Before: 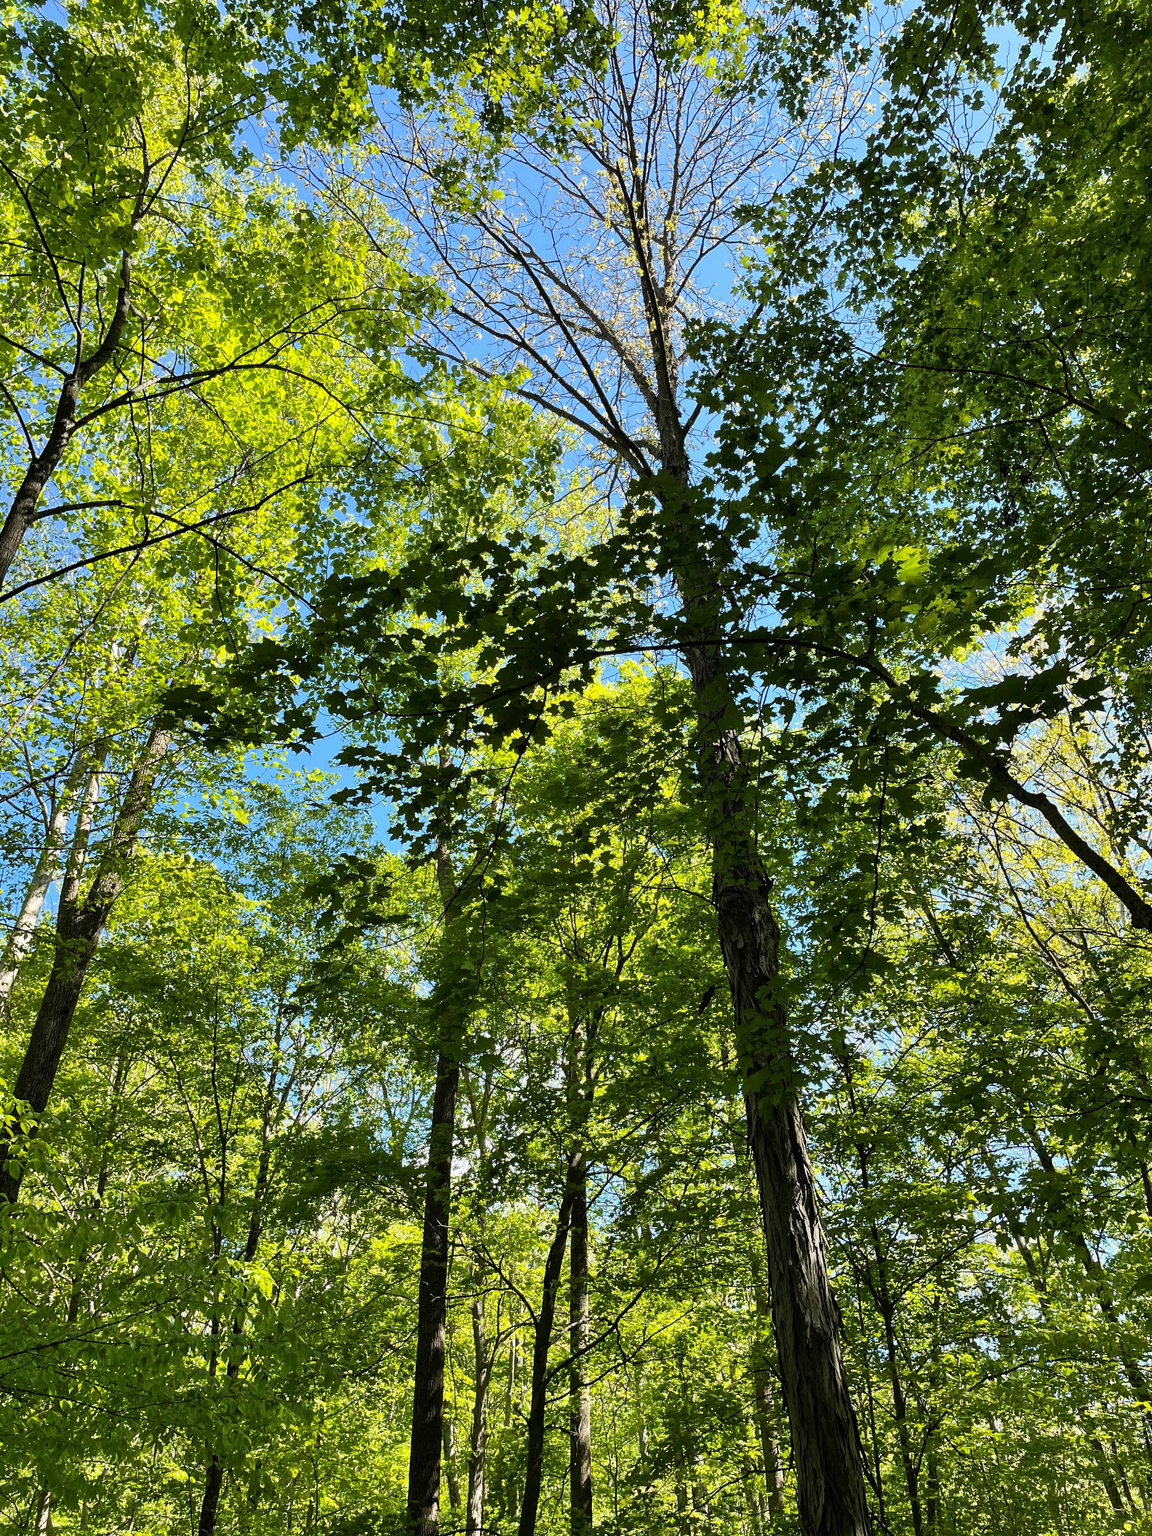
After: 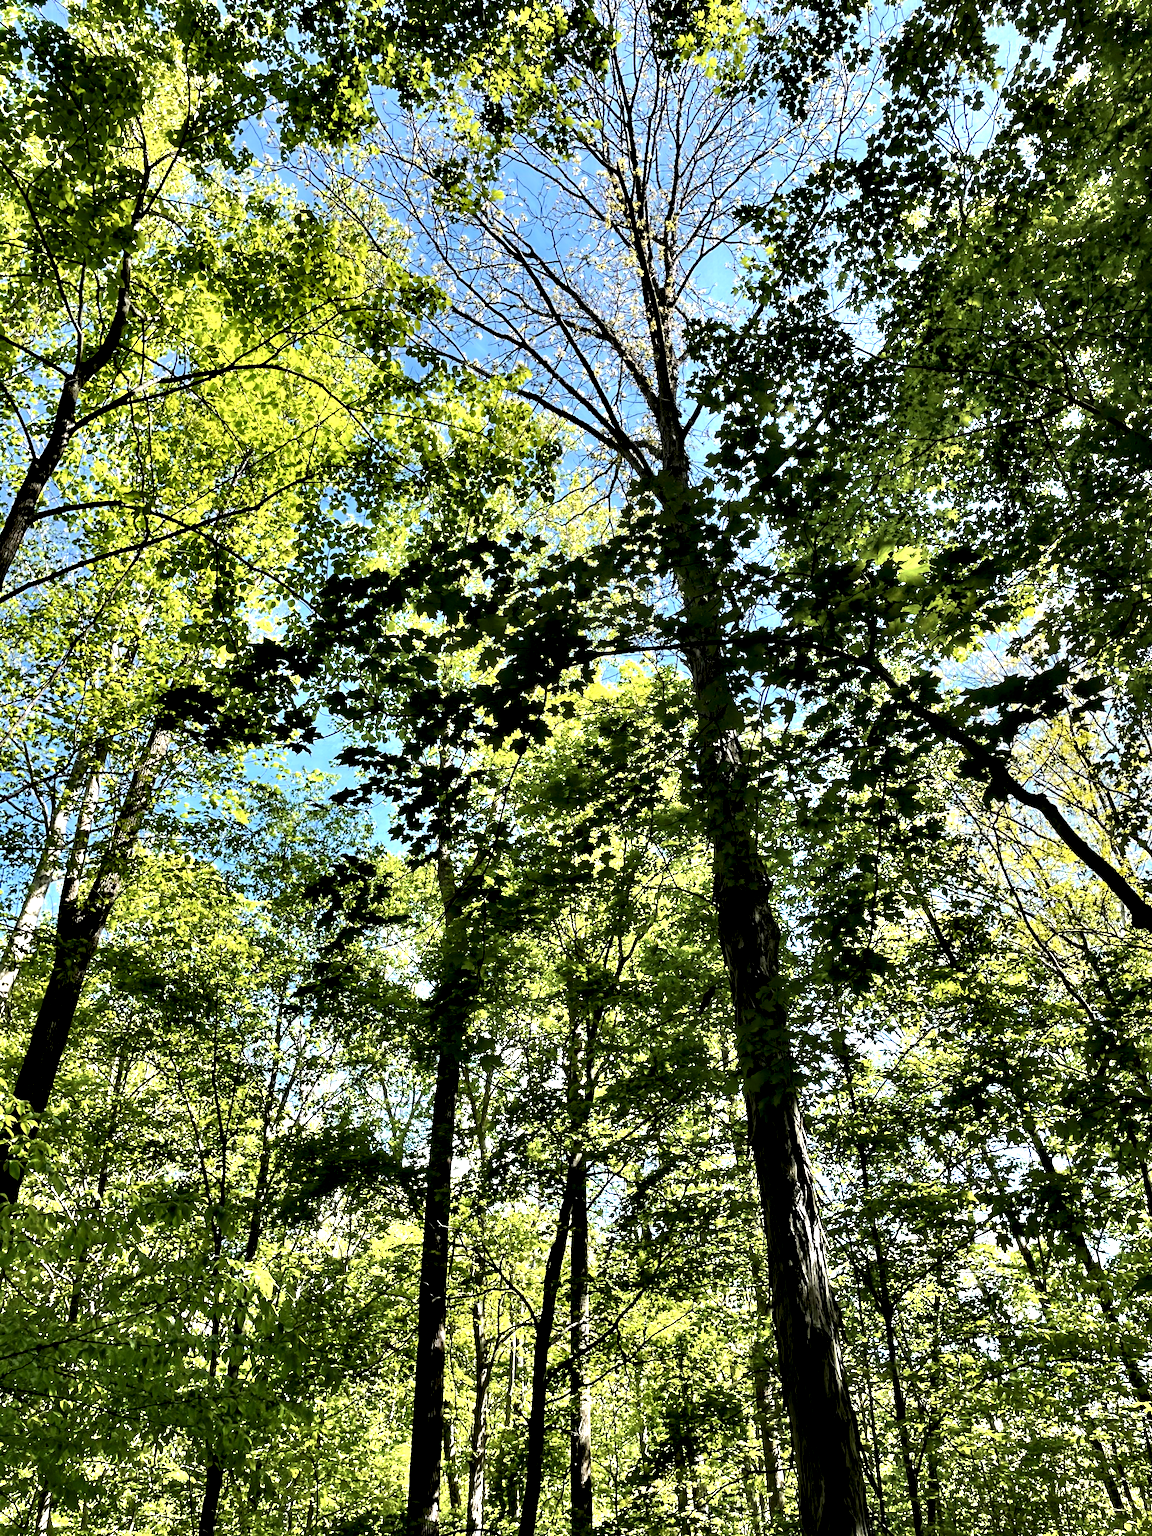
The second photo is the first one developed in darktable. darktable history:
contrast equalizer: y [[0.783, 0.666, 0.575, 0.77, 0.556, 0.501], [0.5 ×6], [0.5 ×6], [0, 0.02, 0.272, 0.399, 0.062, 0], [0 ×6]]
